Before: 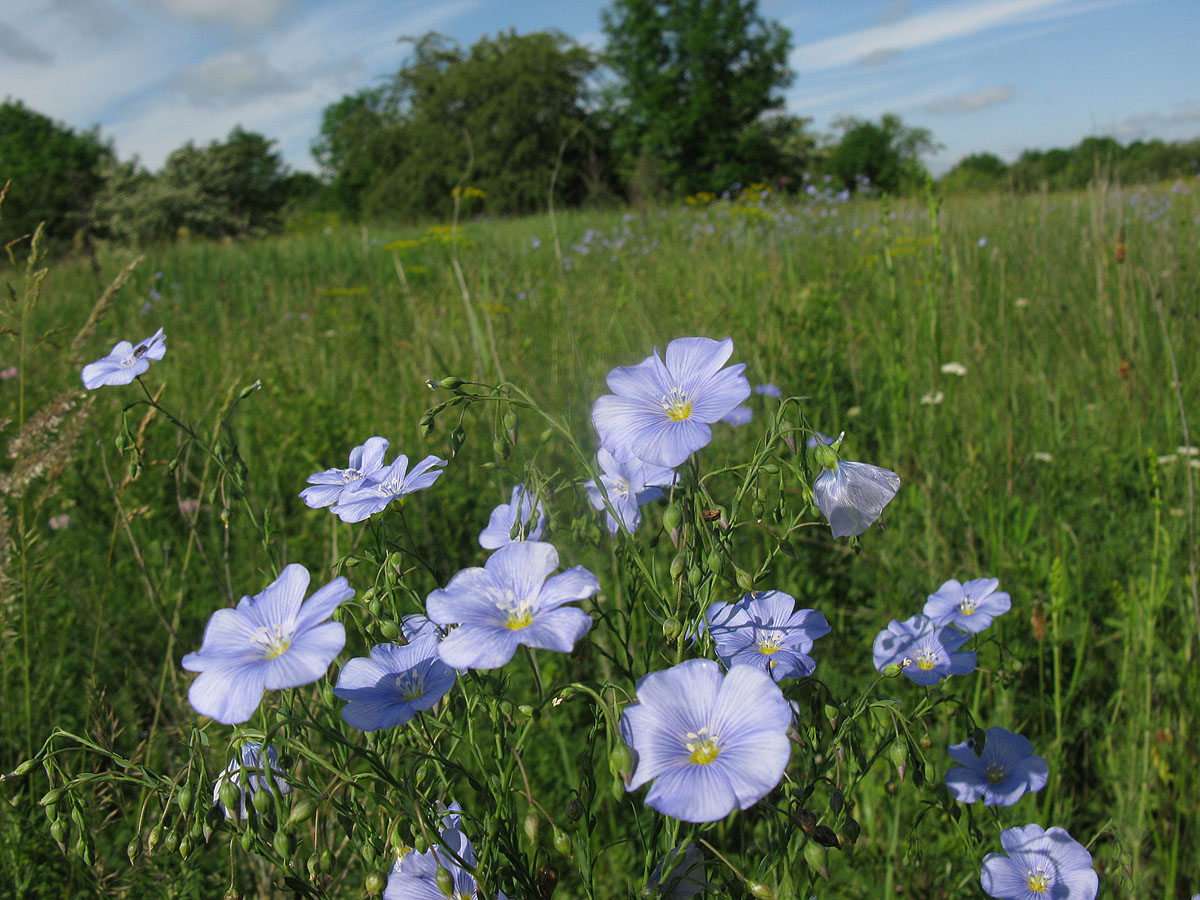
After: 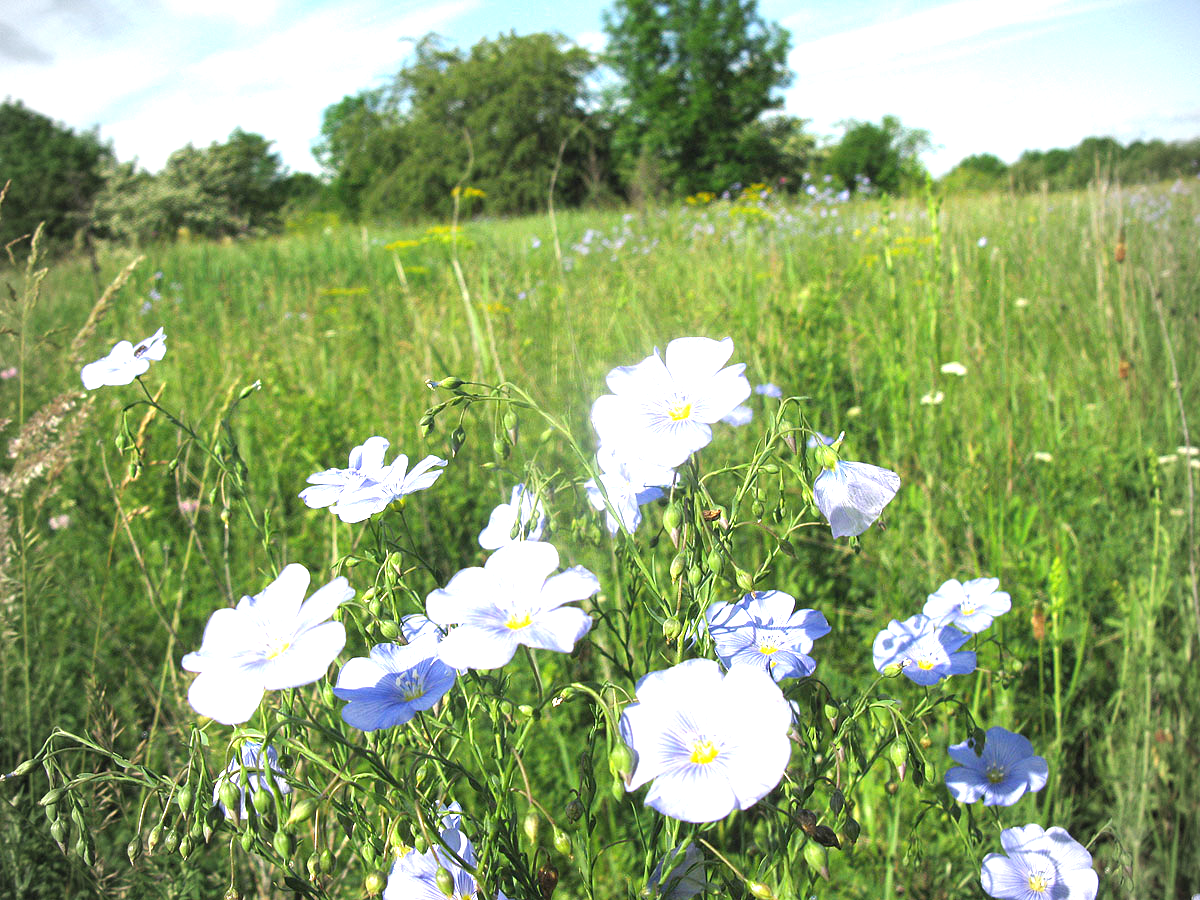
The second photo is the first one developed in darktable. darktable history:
exposure: black level correction 0, exposure 1.45 EV, compensate exposure bias true, compensate highlight preservation false
vignetting: on, module defaults
